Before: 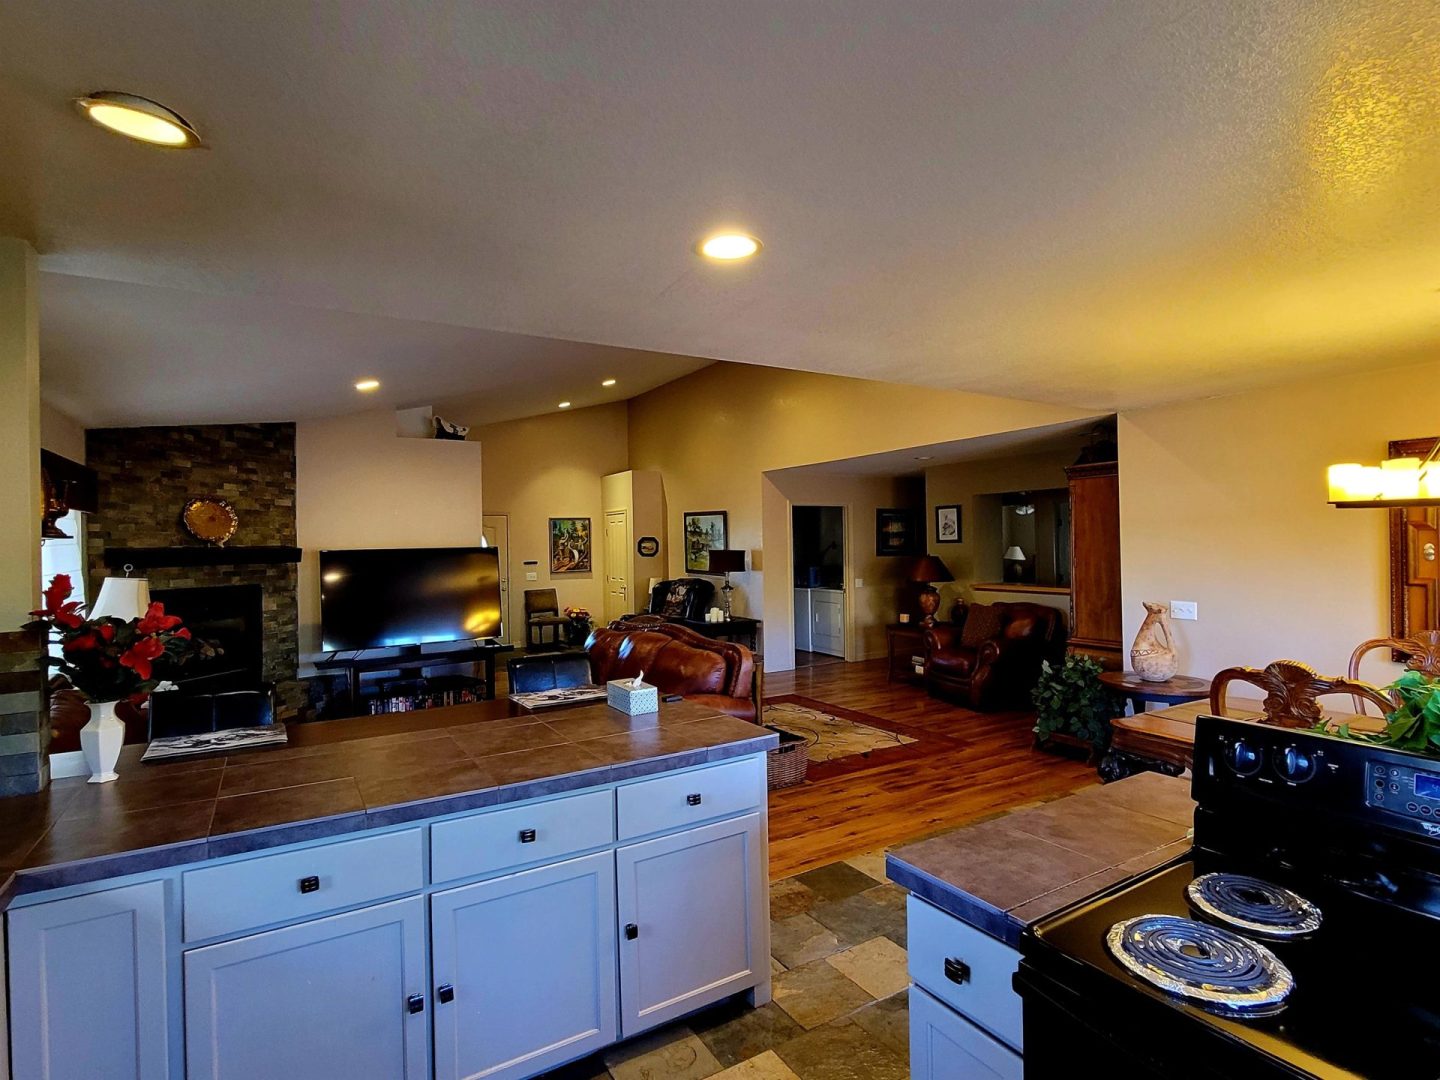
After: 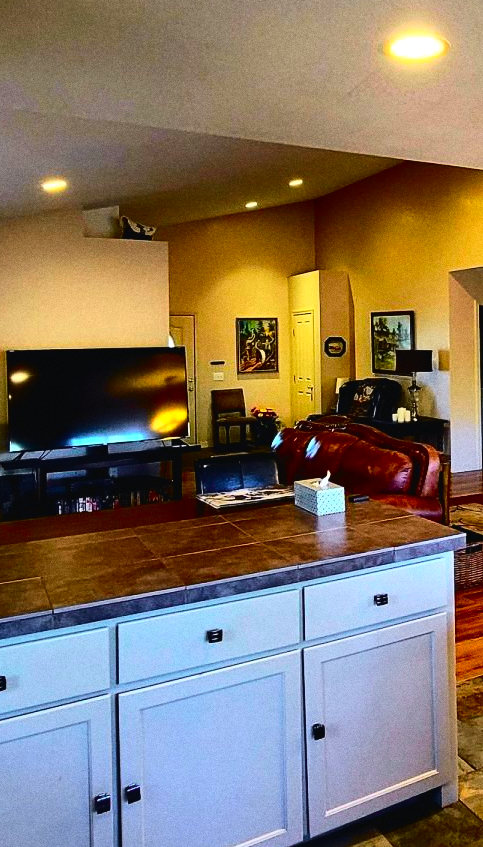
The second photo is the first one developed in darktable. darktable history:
crop and rotate: left 21.77%, top 18.528%, right 44.676%, bottom 2.997%
tone equalizer: -8 EV -0.417 EV, -7 EV -0.389 EV, -6 EV -0.333 EV, -5 EV -0.222 EV, -3 EV 0.222 EV, -2 EV 0.333 EV, -1 EV 0.389 EV, +0 EV 0.417 EV, edges refinement/feathering 500, mask exposure compensation -1.57 EV, preserve details no
tone curve: curves: ch0 [(0, 0.023) (0.132, 0.075) (0.251, 0.186) (0.441, 0.476) (0.662, 0.757) (0.849, 0.927) (1, 0.99)]; ch1 [(0, 0) (0.447, 0.411) (0.483, 0.469) (0.498, 0.496) (0.518, 0.514) (0.561, 0.59) (0.606, 0.659) (0.657, 0.725) (0.869, 0.916) (1, 1)]; ch2 [(0, 0) (0.307, 0.315) (0.425, 0.438) (0.483, 0.477) (0.503, 0.503) (0.526, 0.553) (0.552, 0.601) (0.615, 0.669) (0.703, 0.797) (0.985, 0.966)], color space Lab, independent channels
grain: strength 26%
